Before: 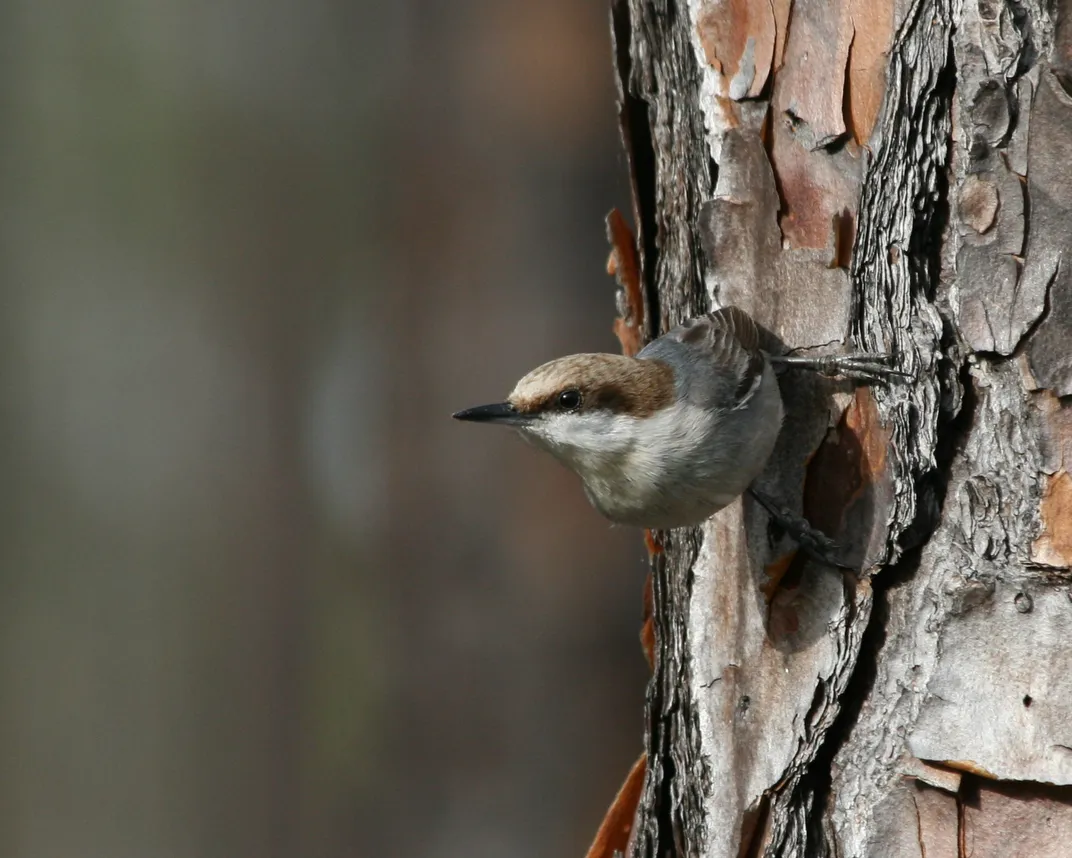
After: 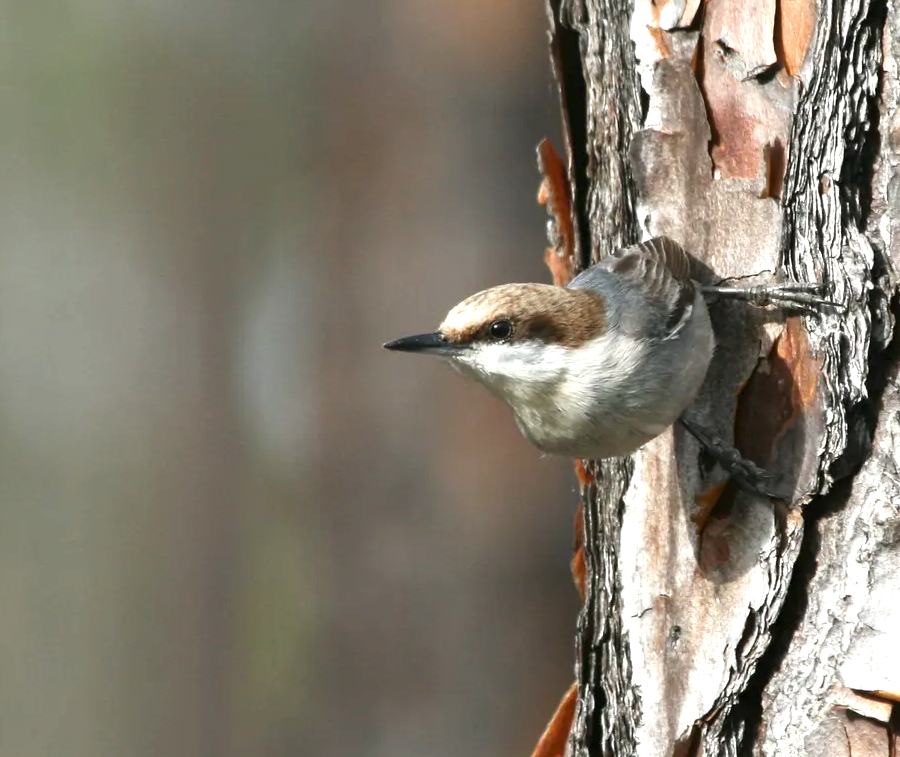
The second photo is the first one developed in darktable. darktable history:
exposure: black level correction 0, exposure 1.1 EV, compensate exposure bias true, compensate highlight preservation false
crop: left 6.446%, top 8.188%, right 9.538%, bottom 3.548%
